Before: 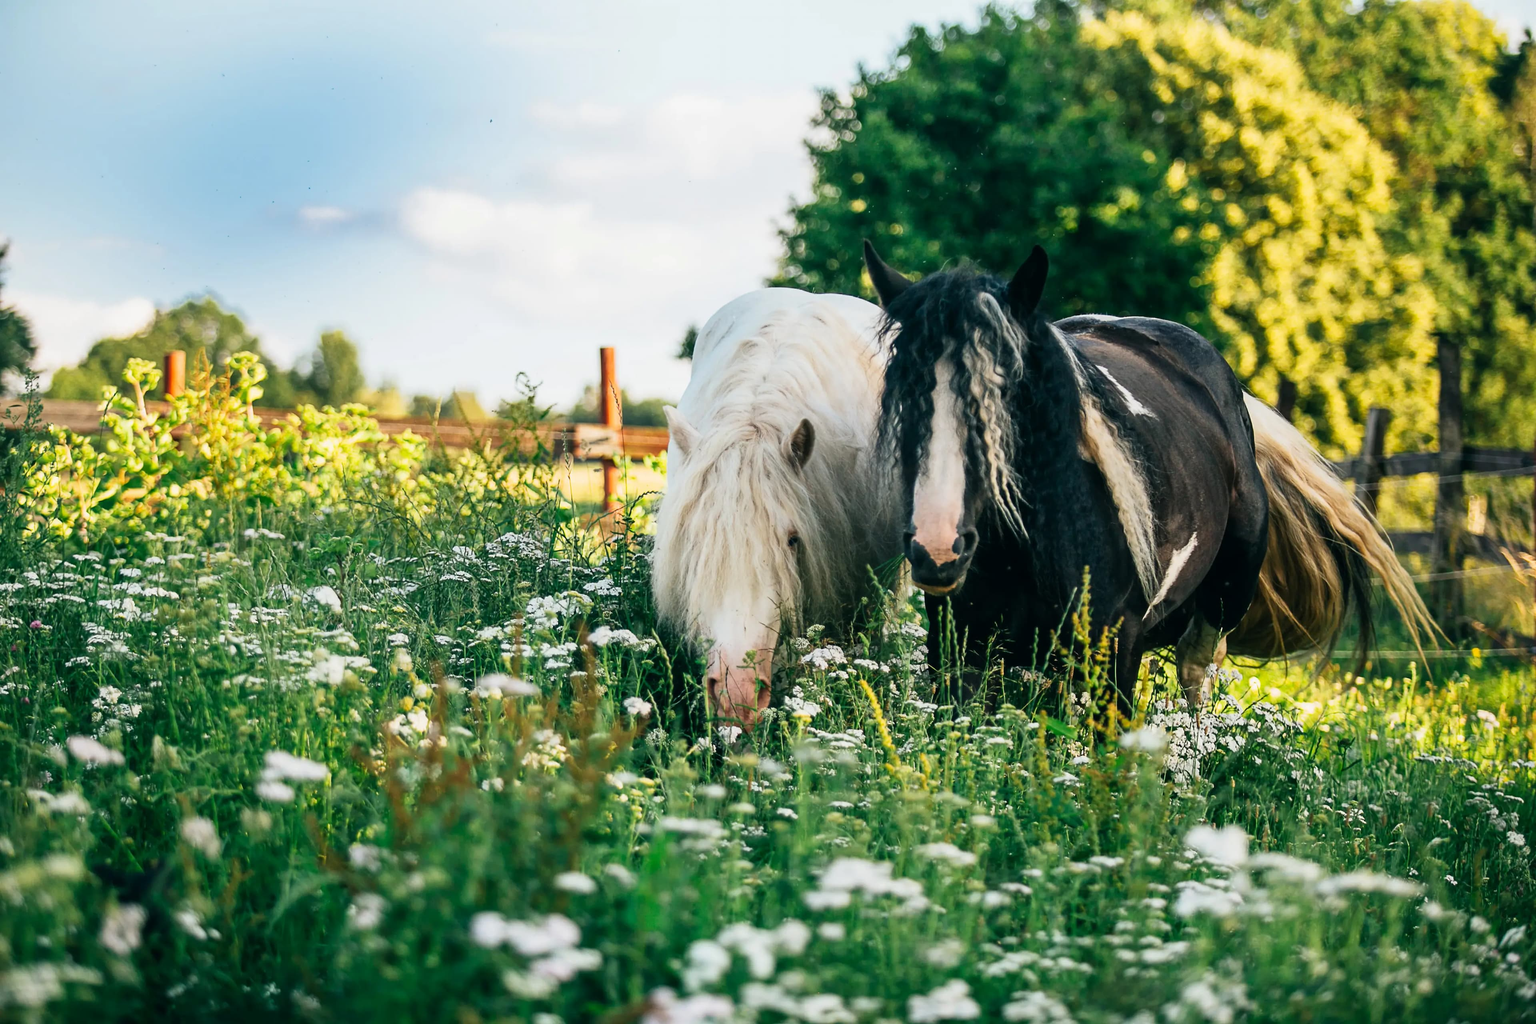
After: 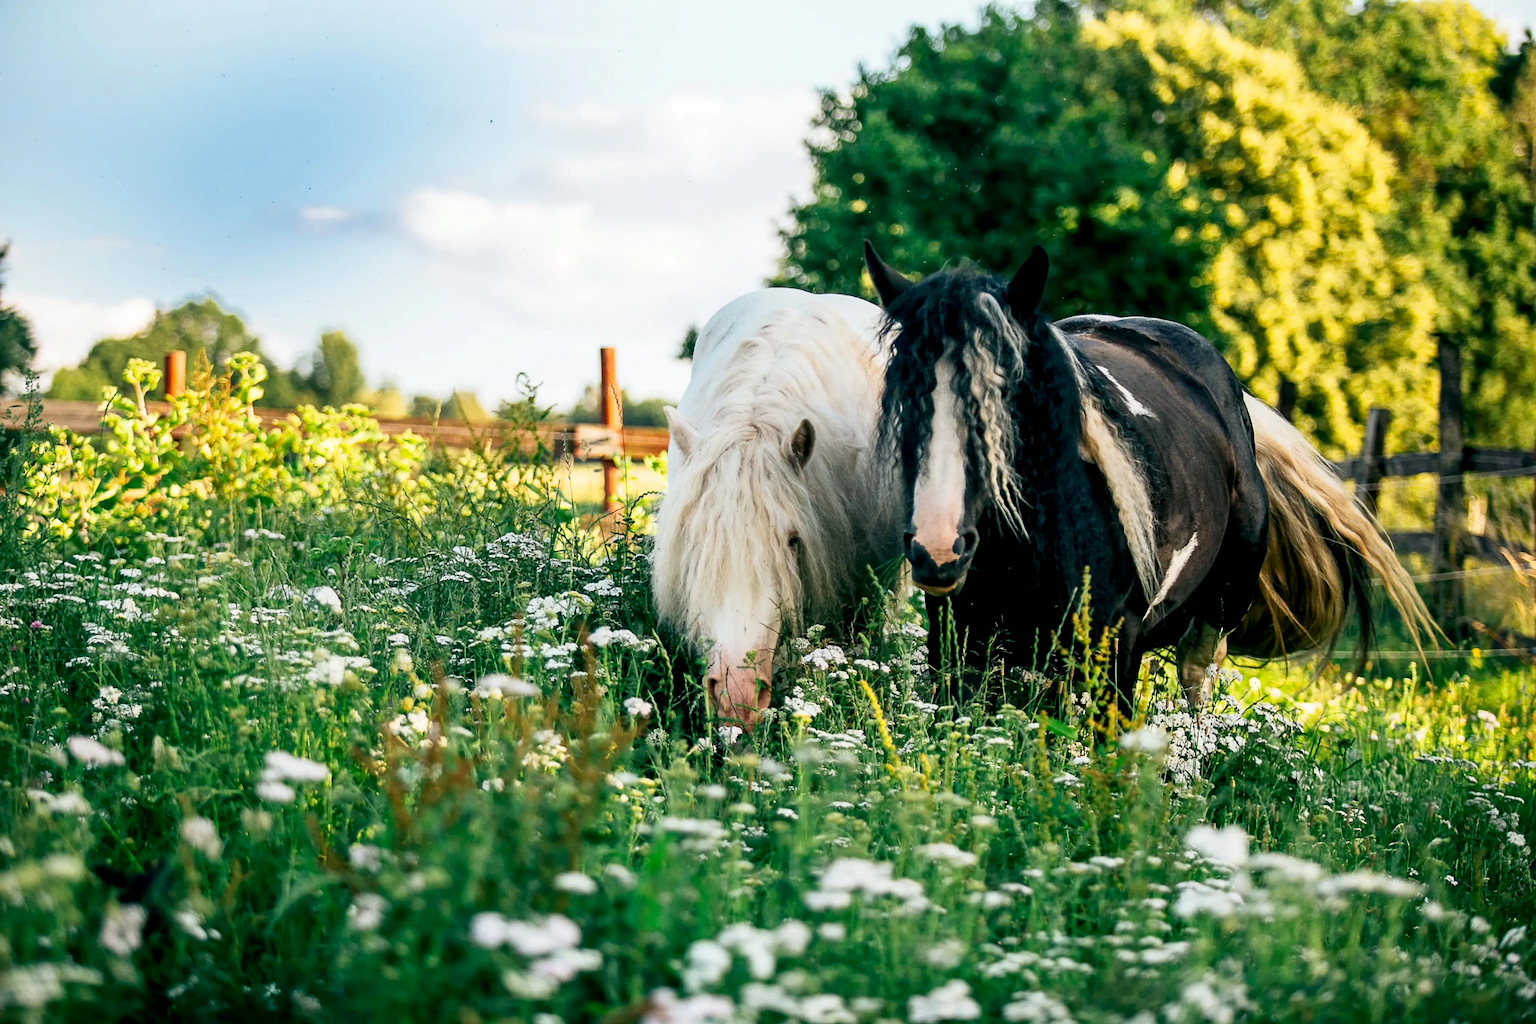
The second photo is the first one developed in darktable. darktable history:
exposure: black level correction 0.007, exposure 0.103 EV, compensate highlight preservation false
